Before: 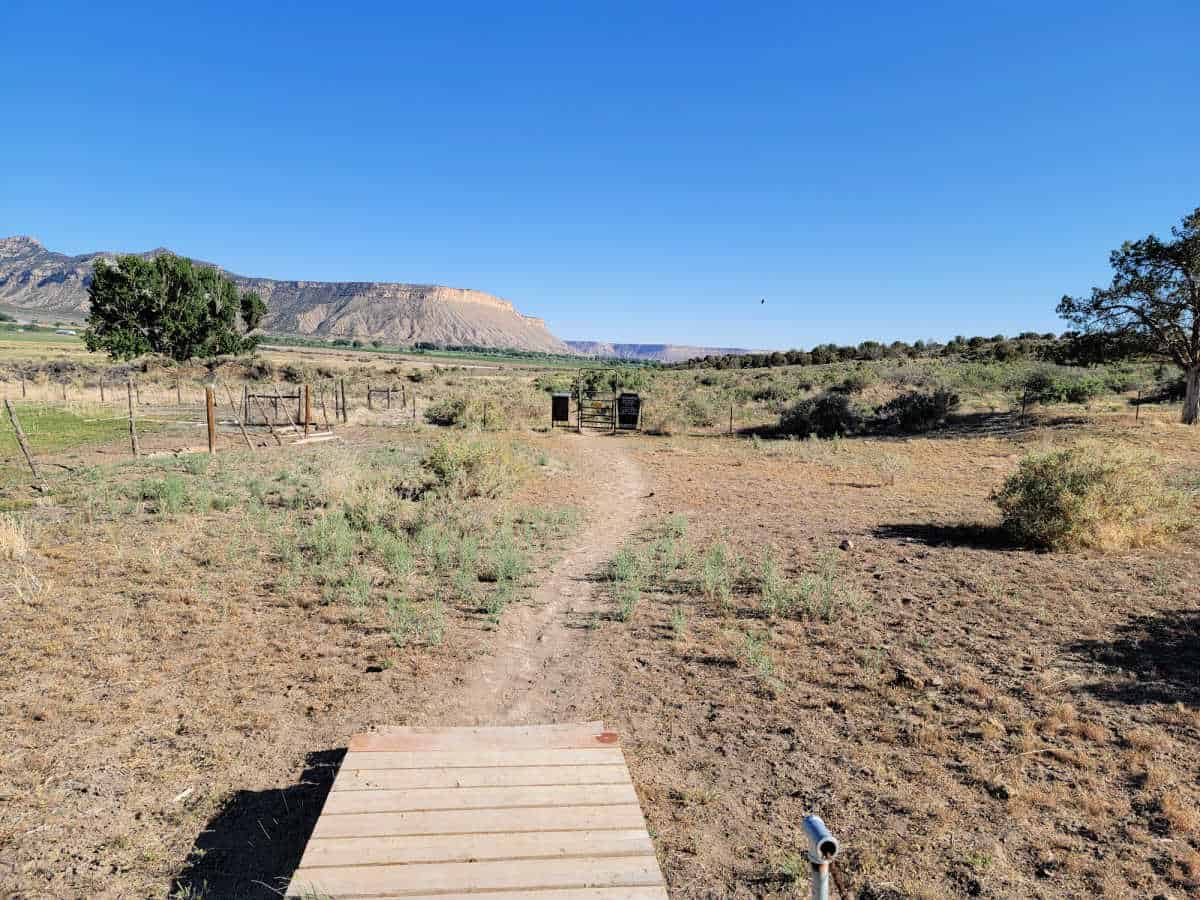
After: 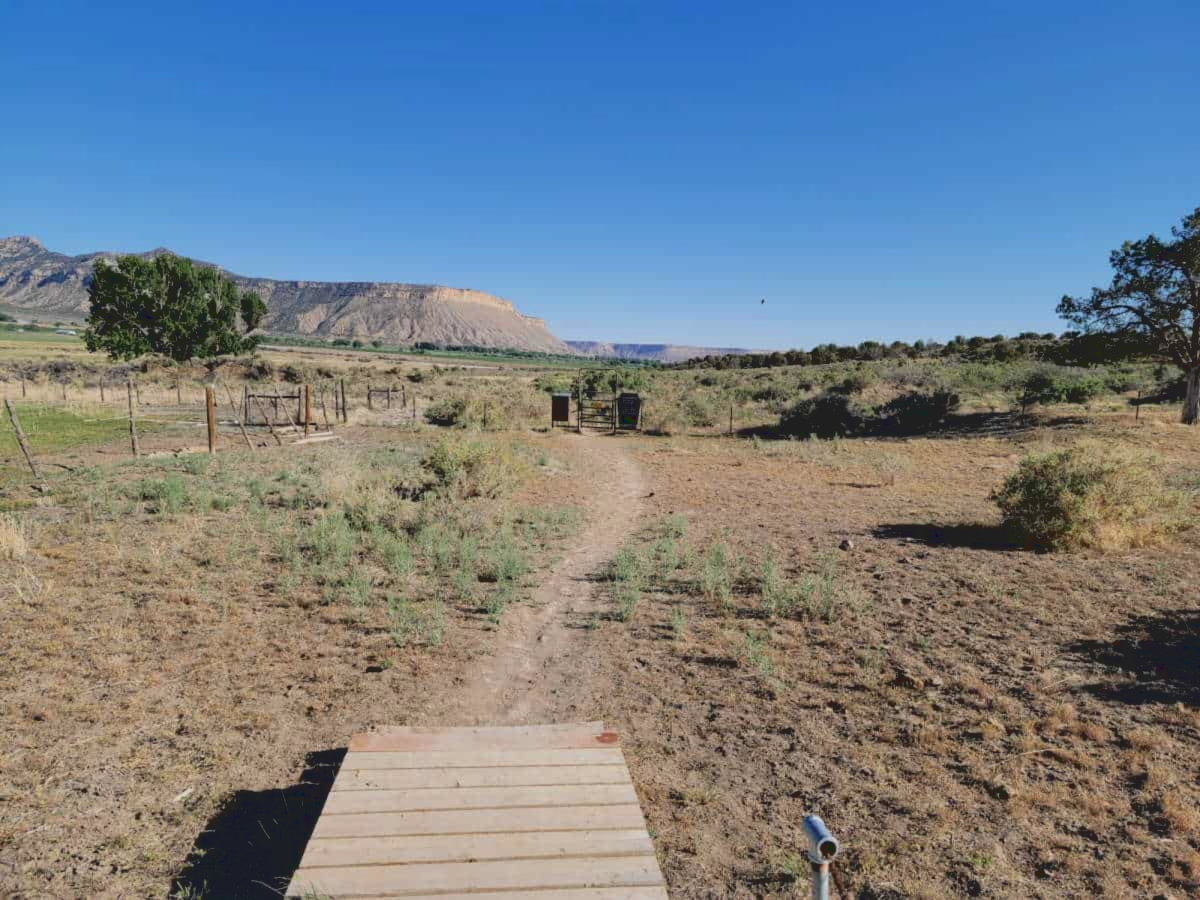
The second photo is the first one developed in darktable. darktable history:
tone curve: curves: ch0 [(0.122, 0.111) (1, 1)]
exposure: exposure -0.36 EV, compensate highlight preservation false
shadows and highlights: shadows 25, highlights -25
lowpass: radius 0.5, unbound 0
